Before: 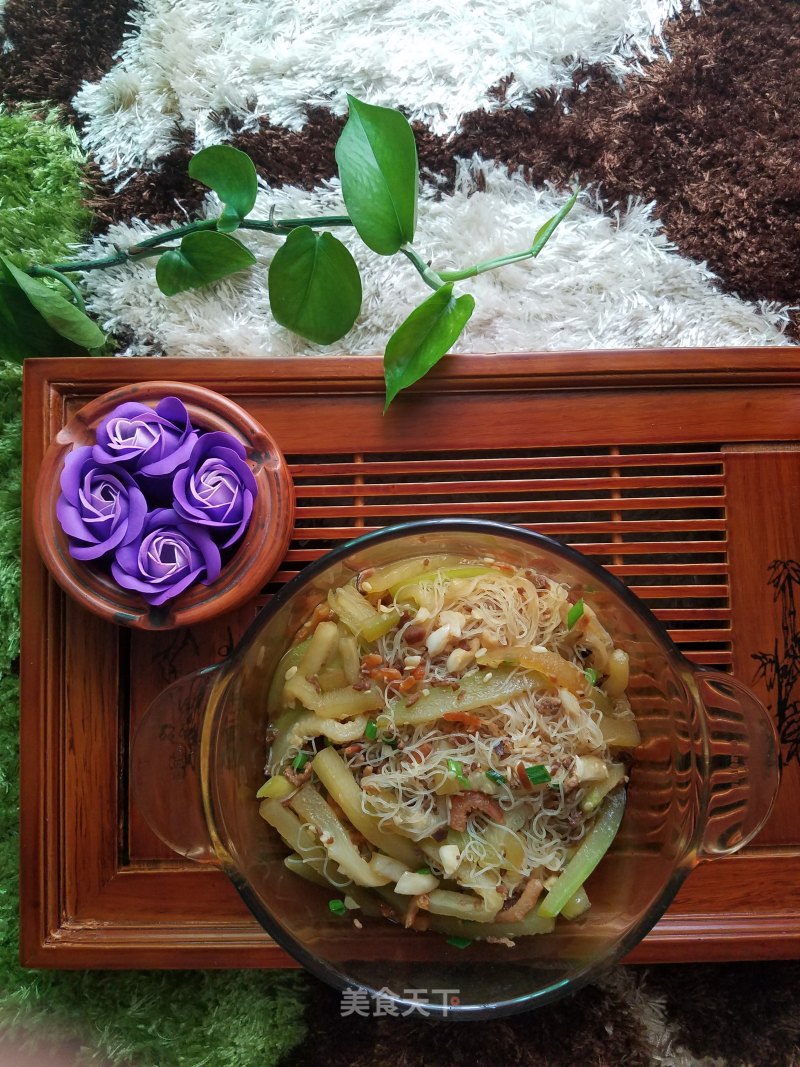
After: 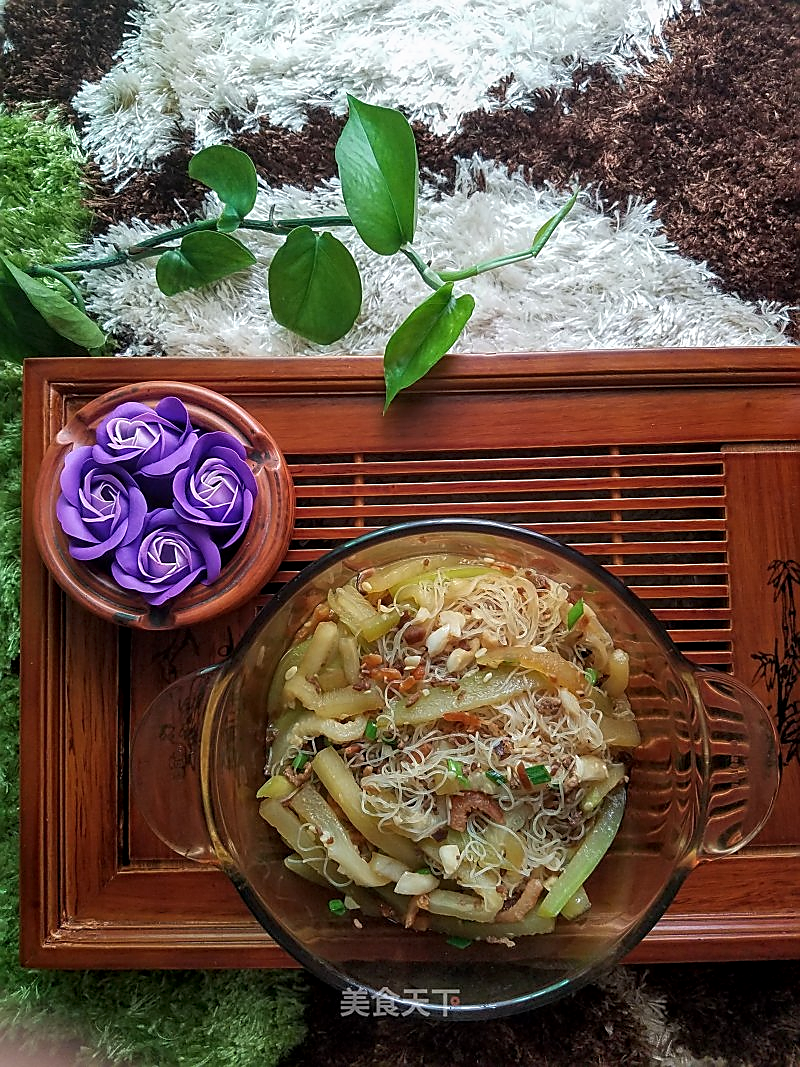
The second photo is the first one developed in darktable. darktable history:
local contrast: on, module defaults
sharpen: radius 1.4, amount 1.25, threshold 0.7
